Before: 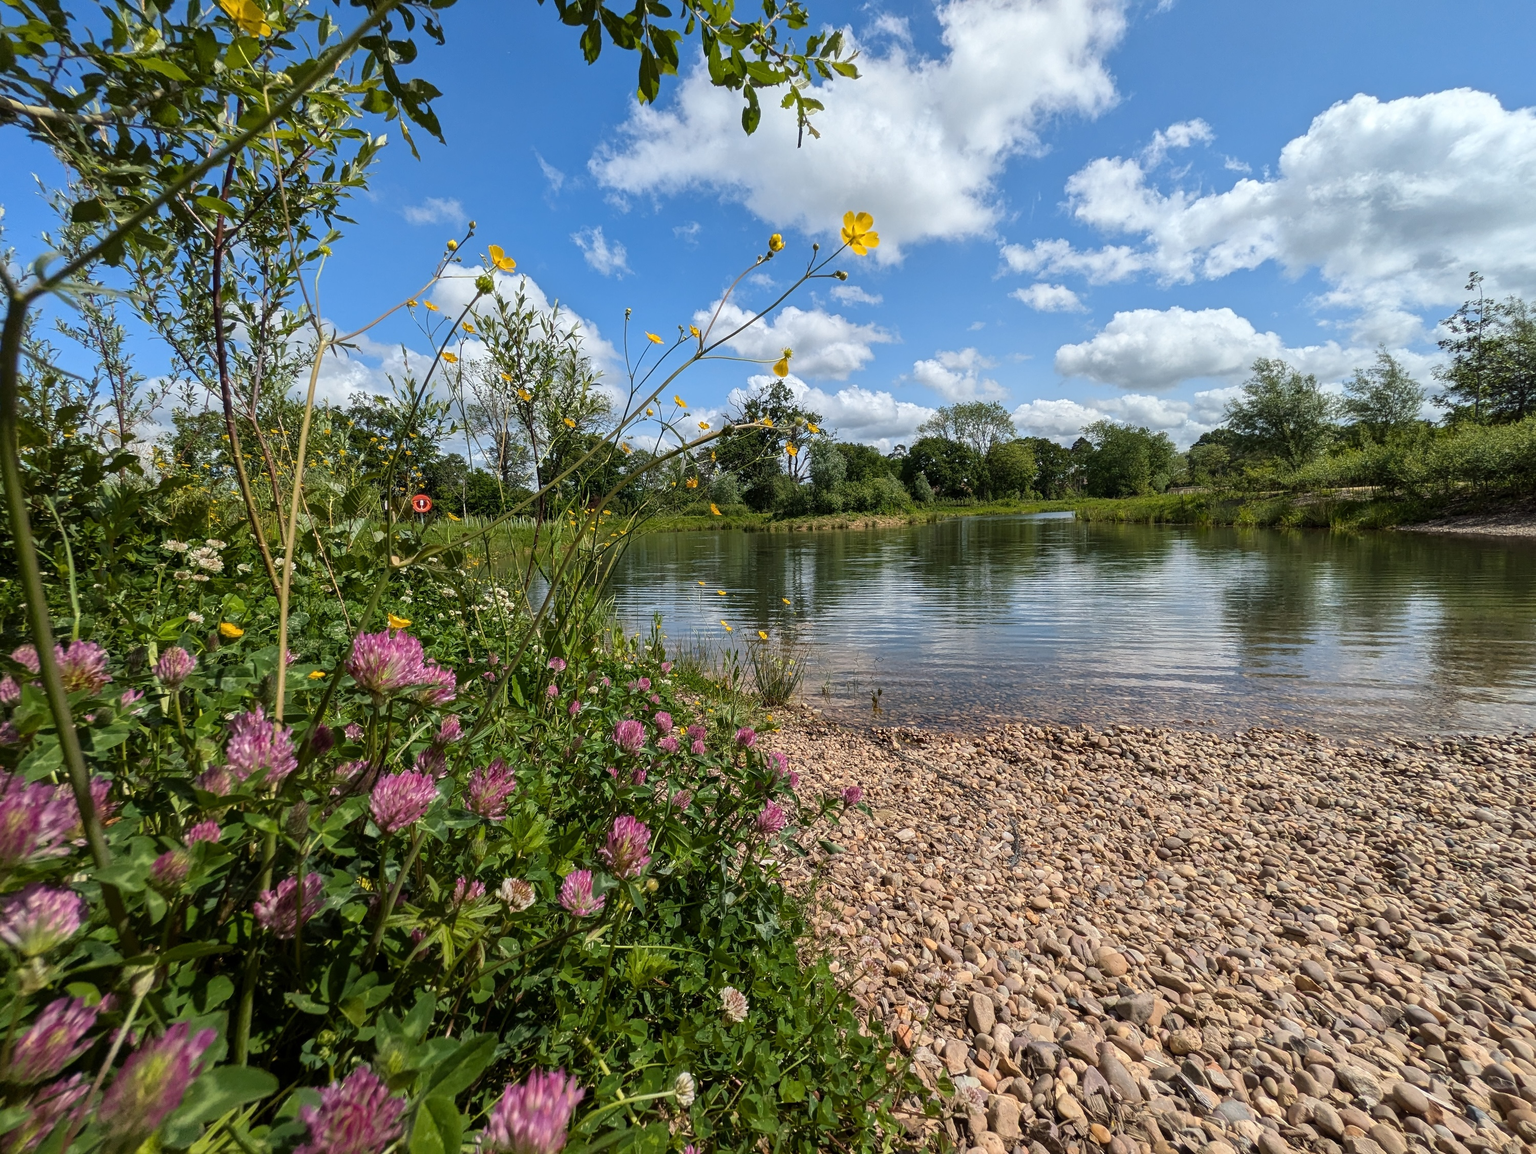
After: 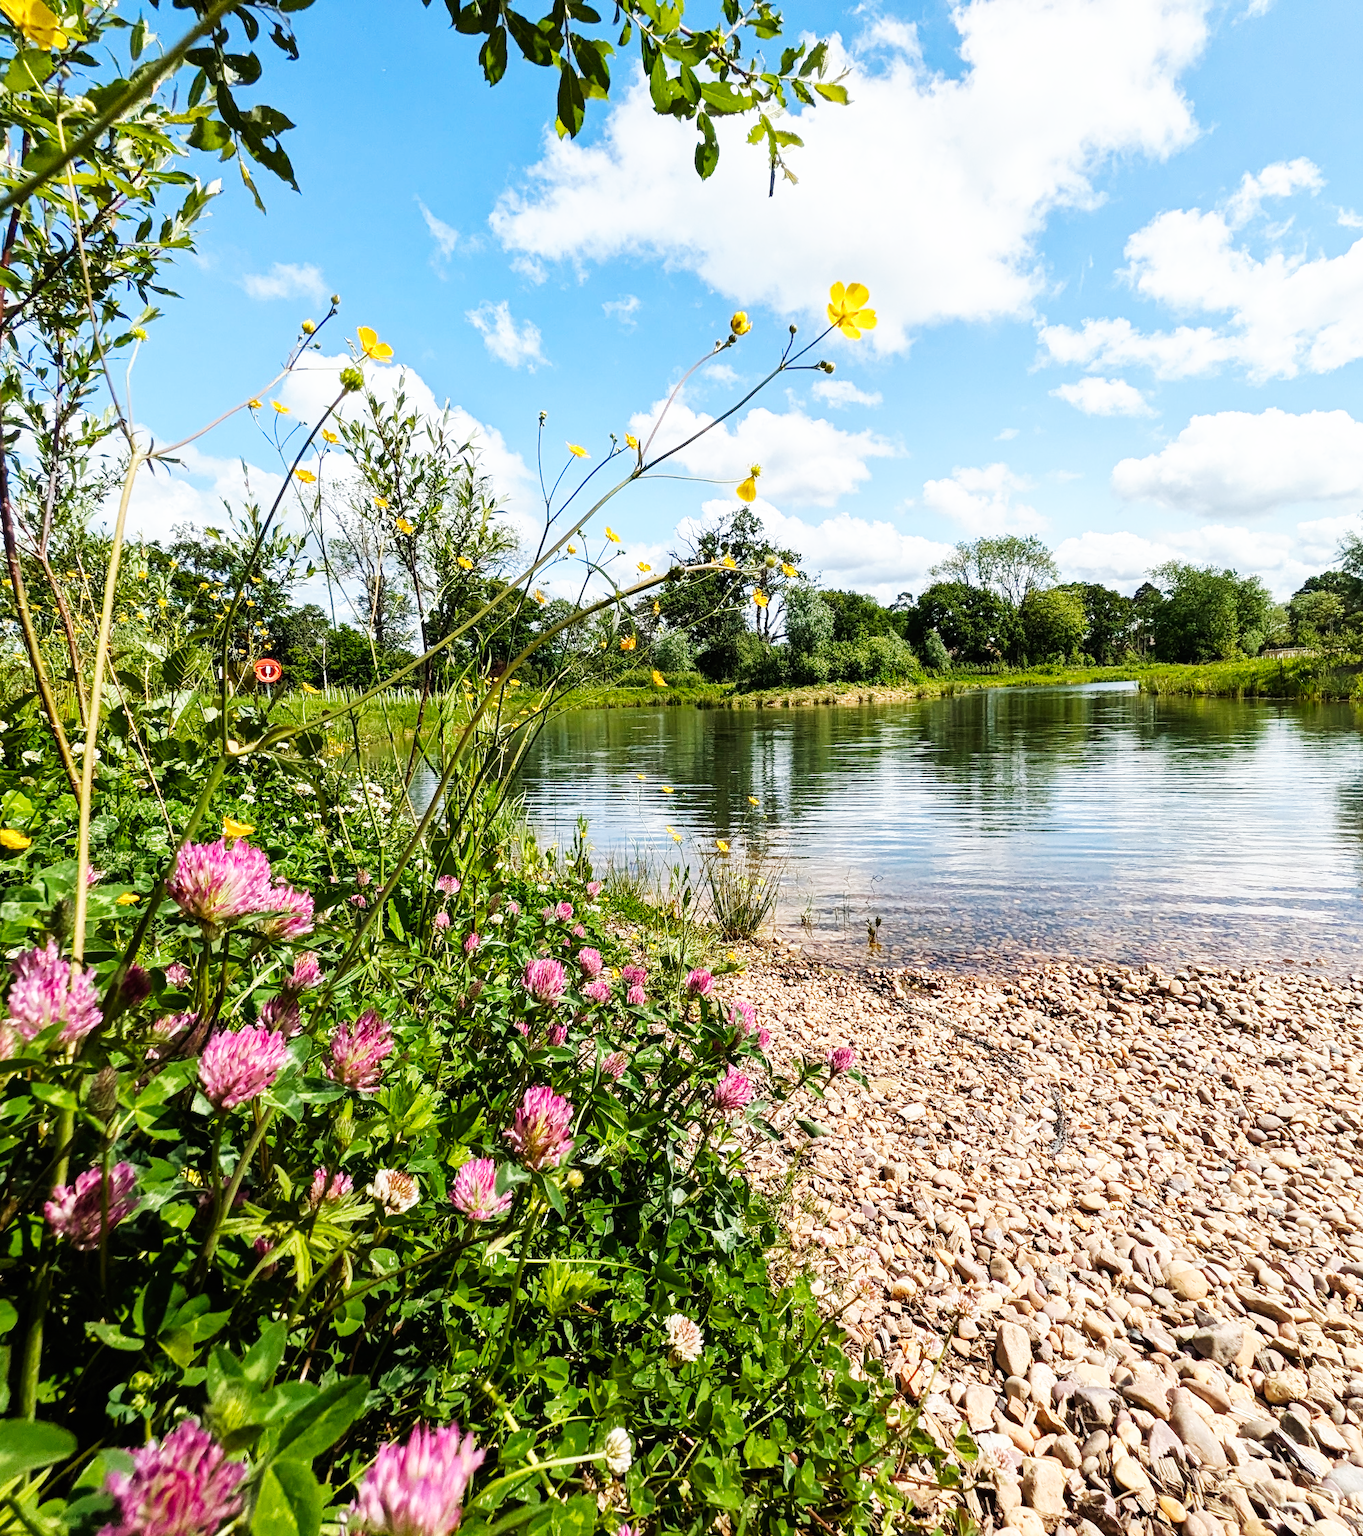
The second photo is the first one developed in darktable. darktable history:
base curve: curves: ch0 [(0, 0) (0.007, 0.004) (0.027, 0.03) (0.046, 0.07) (0.207, 0.54) (0.442, 0.872) (0.673, 0.972) (1, 1)], preserve colors none
crop and rotate: left 14.41%, right 18.937%
